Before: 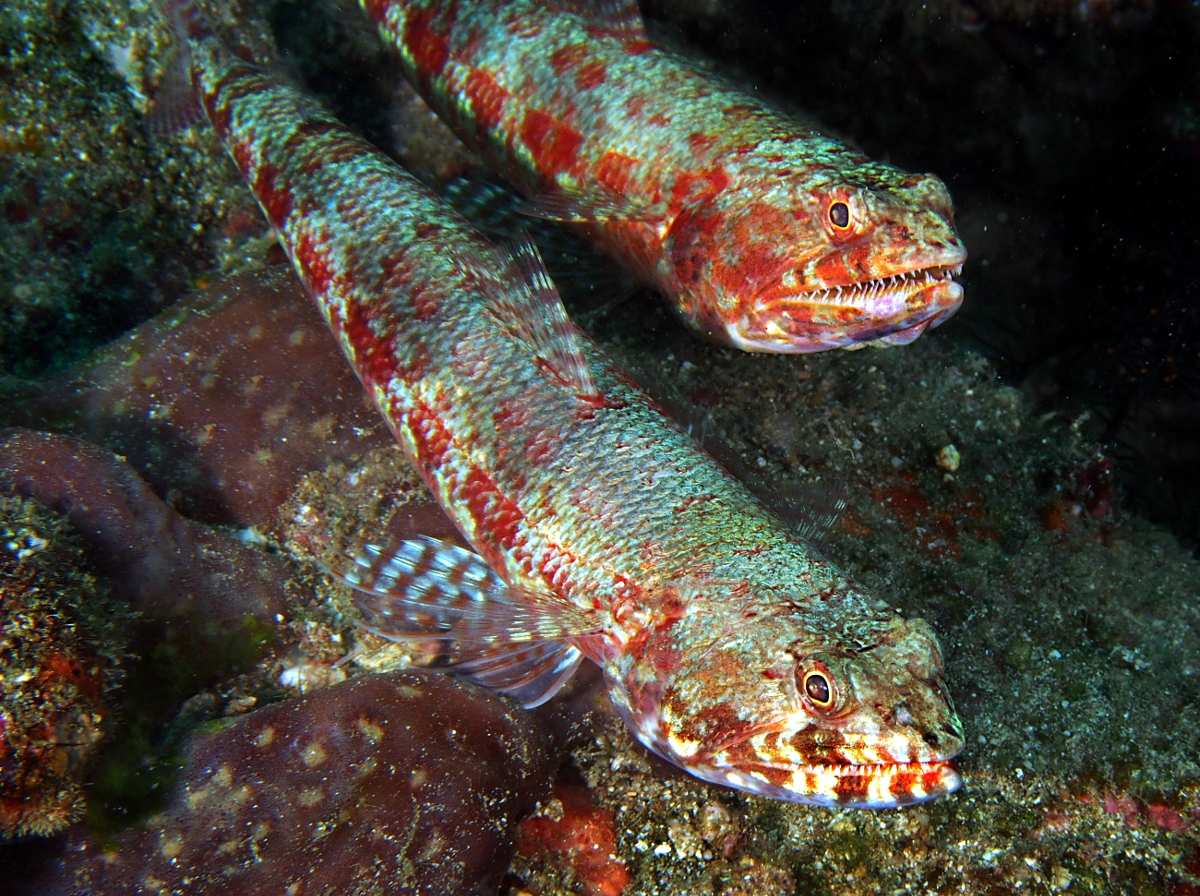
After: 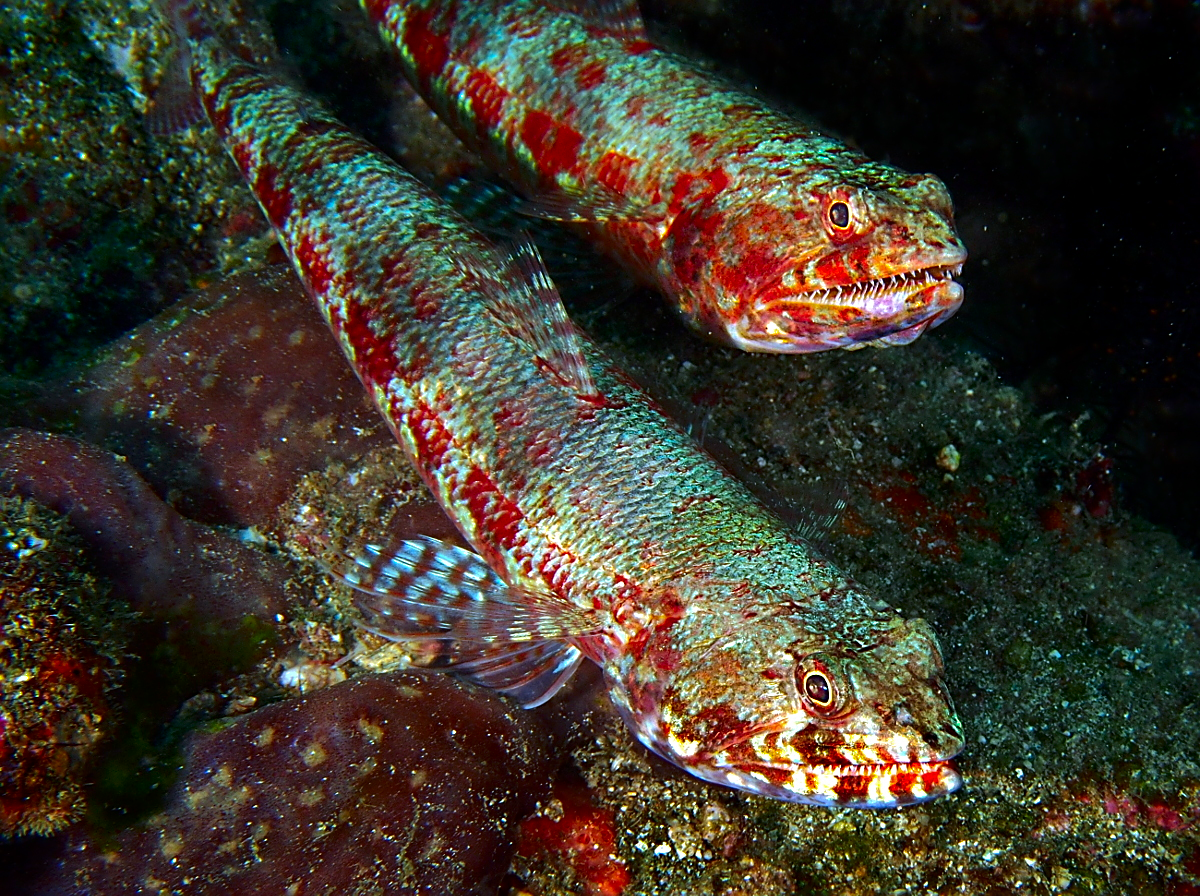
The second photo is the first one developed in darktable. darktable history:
shadows and highlights: shadows 30.23
sharpen: on, module defaults
contrast brightness saturation: contrast 0.117, brightness -0.121, saturation 0.196
